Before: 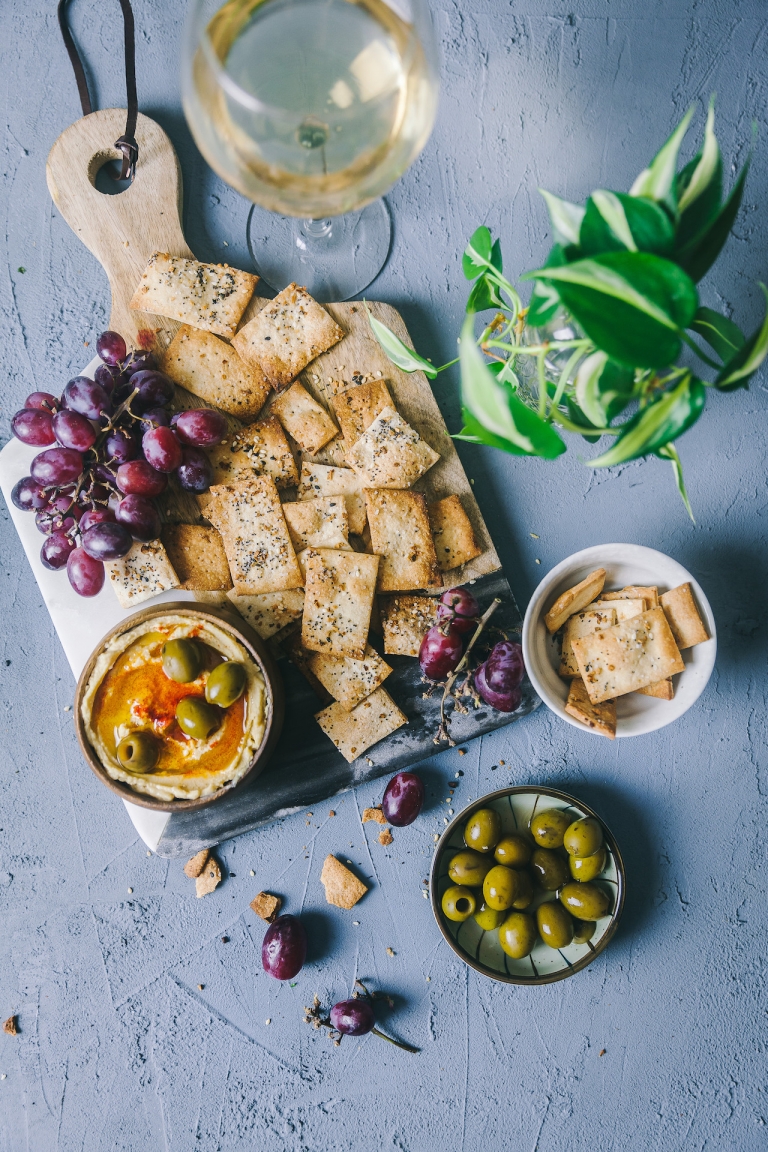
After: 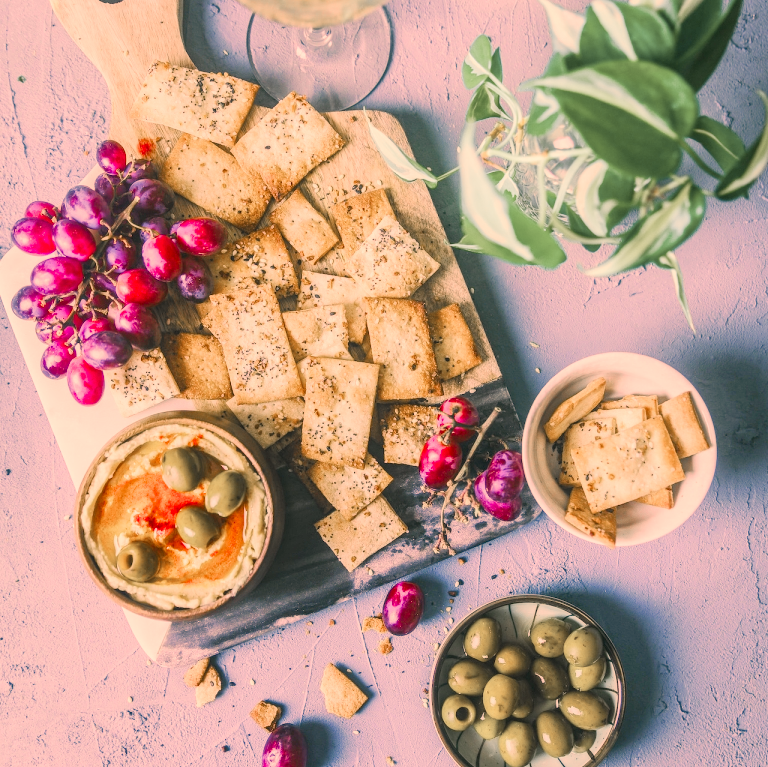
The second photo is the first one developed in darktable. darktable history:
color zones: curves: ch1 [(0, 0.708) (0.088, 0.648) (0.245, 0.187) (0.429, 0.326) (0.571, 0.498) (0.714, 0.5) (0.857, 0.5) (1, 0.708)]
exposure: black level correction 0, exposure 1.444 EV, compensate highlight preservation false
color correction: highlights a* 17.74, highlights b* 19.09
local contrast: on, module defaults
color balance rgb: power › chroma 0.275%, power › hue 61.73°, highlights gain › chroma 1.62%, highlights gain › hue 56.71°, shadows fall-off 100.855%, perceptual saturation grading › global saturation 20%, perceptual saturation grading › highlights -25.854%, perceptual saturation grading › shadows 49.395%, mask middle-gray fulcrum 23.166%, contrast -29.974%
crop: top 16.604%, bottom 16.771%
filmic rgb: black relative exposure -11.82 EV, white relative exposure 5.44 EV, threshold 5.95 EV, hardness 4.5, latitude 49.7%, contrast 1.142, iterations of high-quality reconstruction 0, enable highlight reconstruction true
